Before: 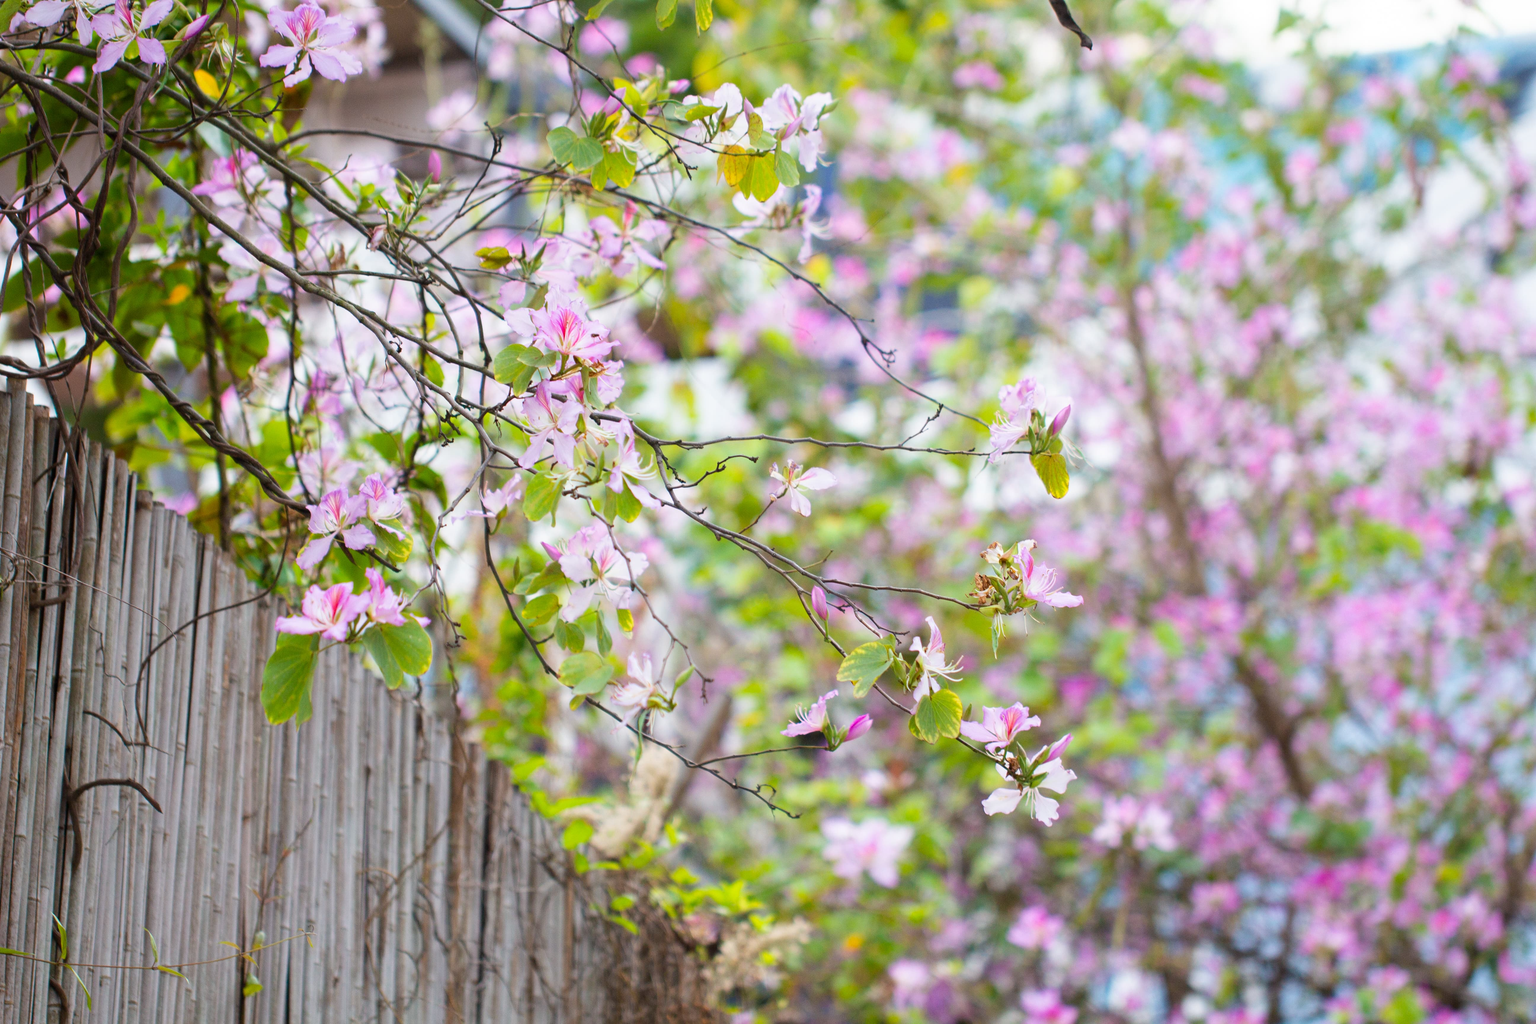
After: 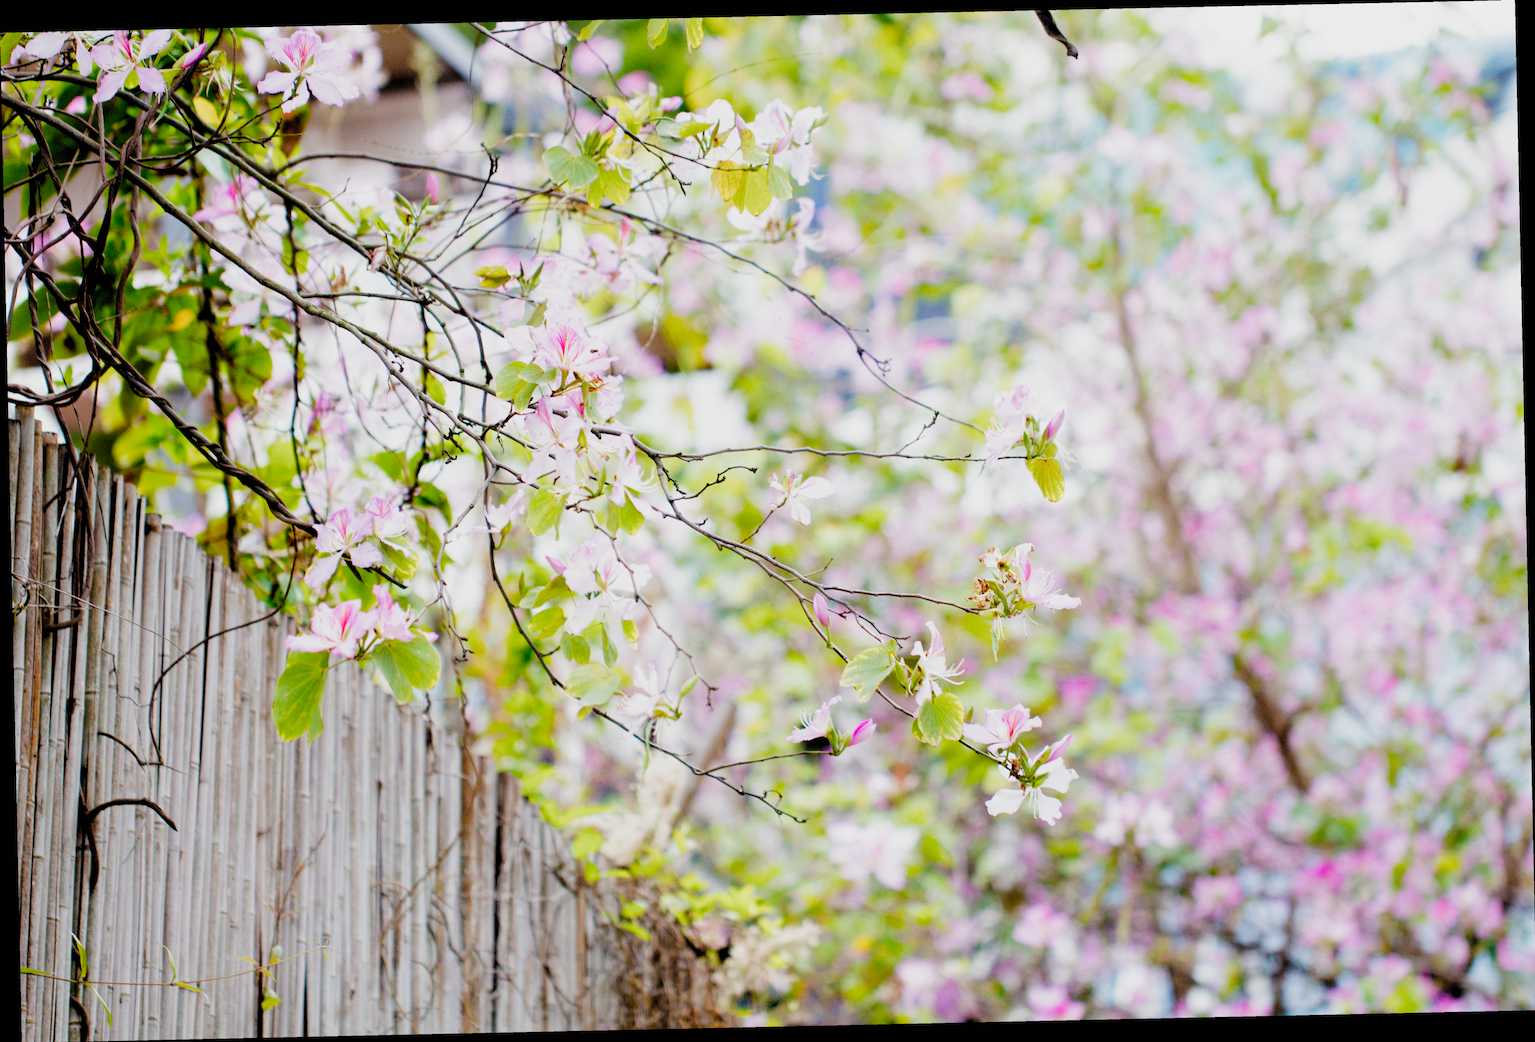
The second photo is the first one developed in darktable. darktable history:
rotate and perspective: rotation -1.24°, automatic cropping off
exposure: black level correction 0, exposure 0.7 EV, compensate exposure bias true, compensate highlight preservation false
filmic rgb: black relative exposure -2.85 EV, white relative exposure 4.56 EV, hardness 1.77, contrast 1.25, preserve chrominance no, color science v5 (2021)
